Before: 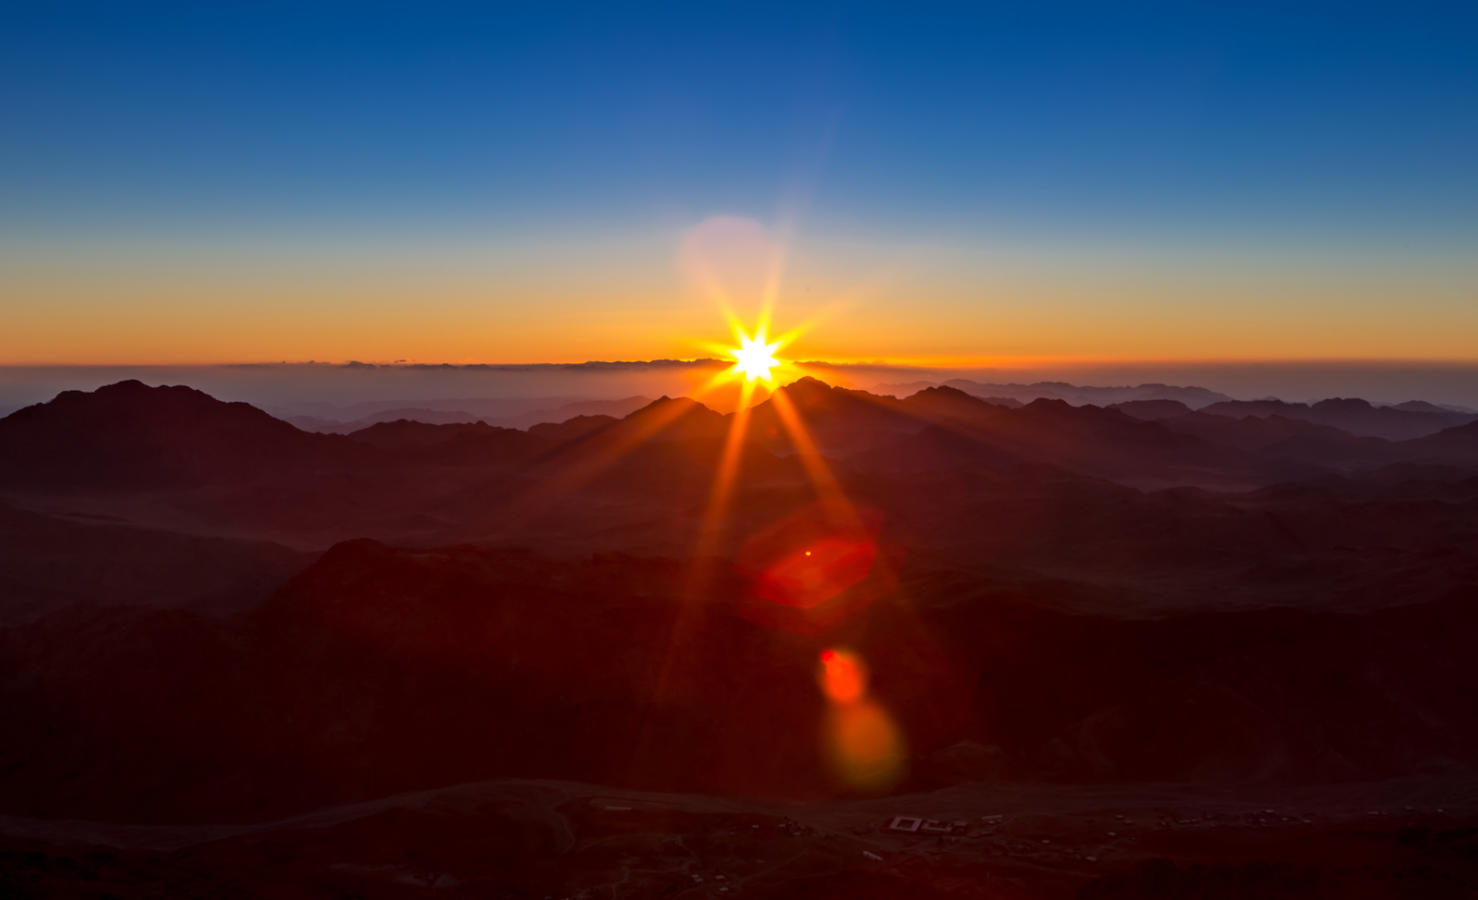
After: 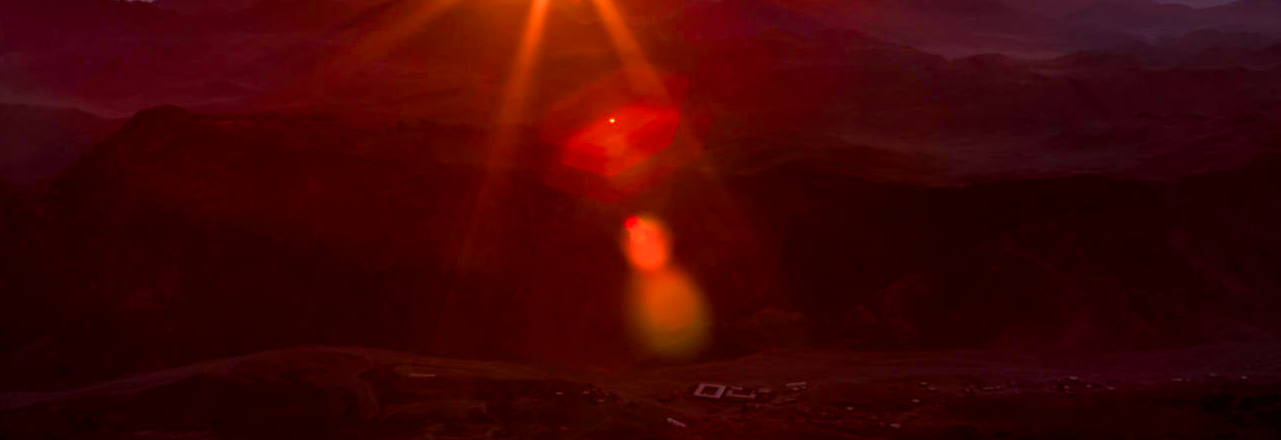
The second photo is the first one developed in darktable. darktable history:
crop and rotate: left 13.306%, top 48.129%, bottom 2.928%
color balance rgb: perceptual saturation grading › global saturation 20%, perceptual saturation grading › highlights -50%, perceptual saturation grading › shadows 30%, perceptual brilliance grading › global brilliance 10%, perceptual brilliance grading › shadows 15%
